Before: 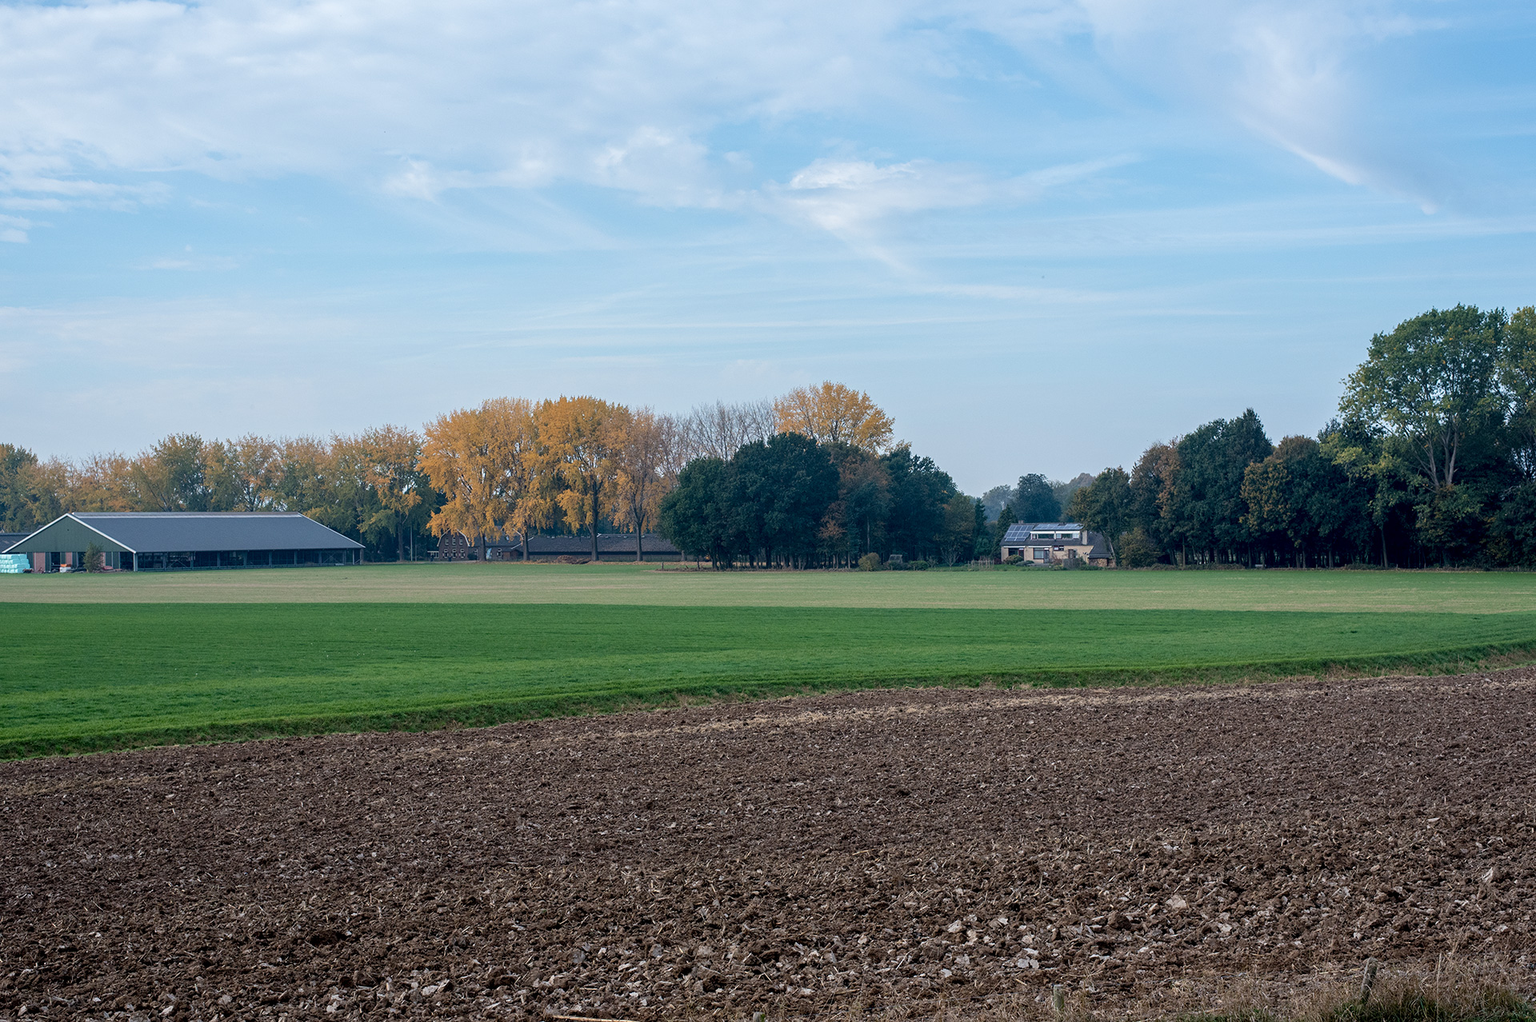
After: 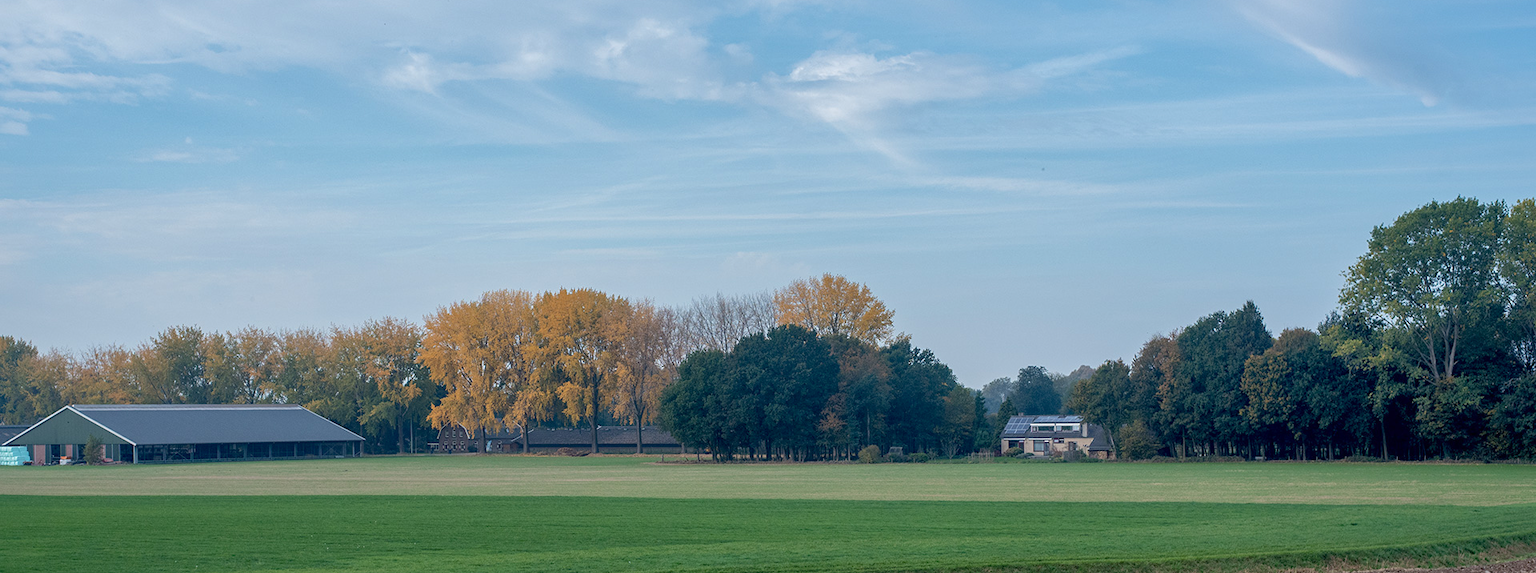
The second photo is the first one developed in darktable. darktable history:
crop and rotate: top 10.605%, bottom 33.274%
shadows and highlights: on, module defaults
